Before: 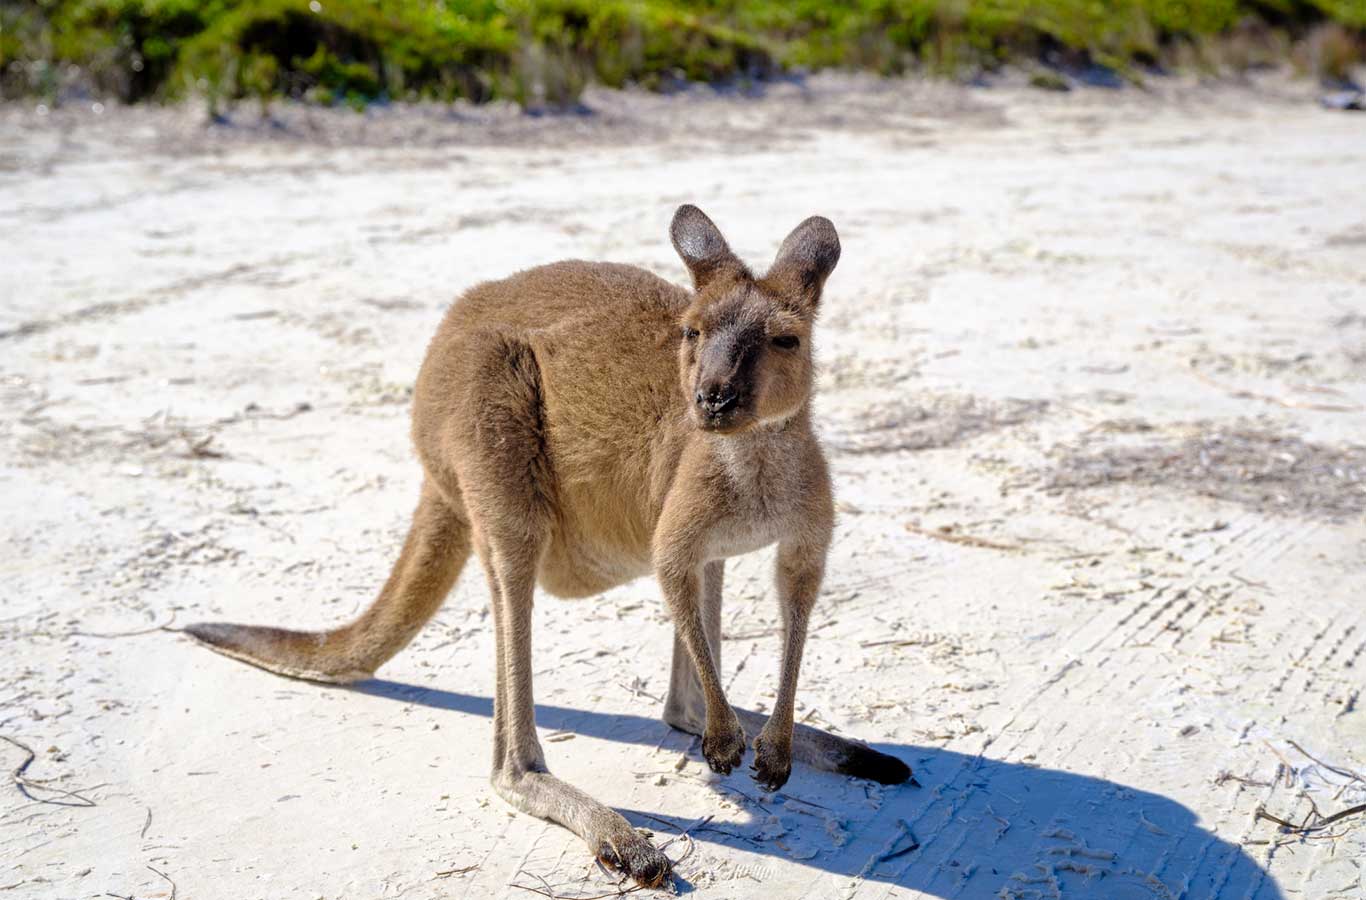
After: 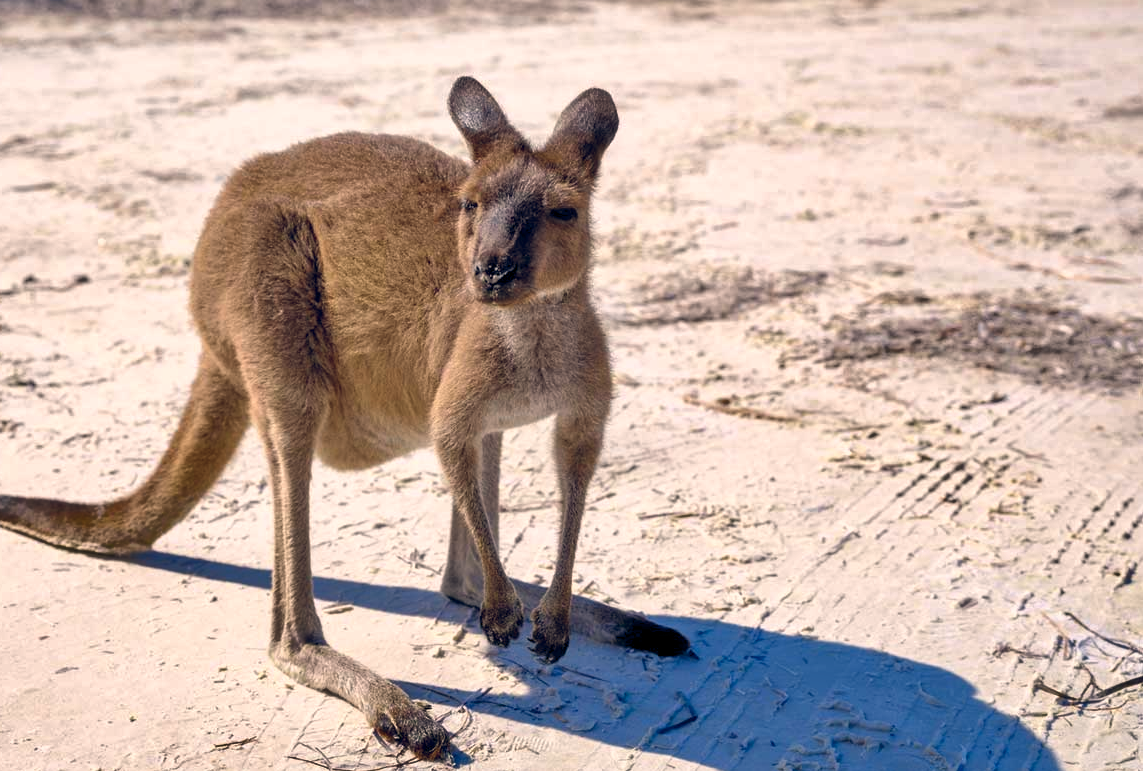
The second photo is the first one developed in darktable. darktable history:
crop: left 16.315%, top 14.246%
color balance rgb: shadows lift › hue 87.51°, highlights gain › chroma 3.21%, highlights gain › hue 55.1°, global offset › chroma 0.15%, global offset › hue 253.66°, linear chroma grading › global chroma 0.5%
shadows and highlights: soften with gaussian
